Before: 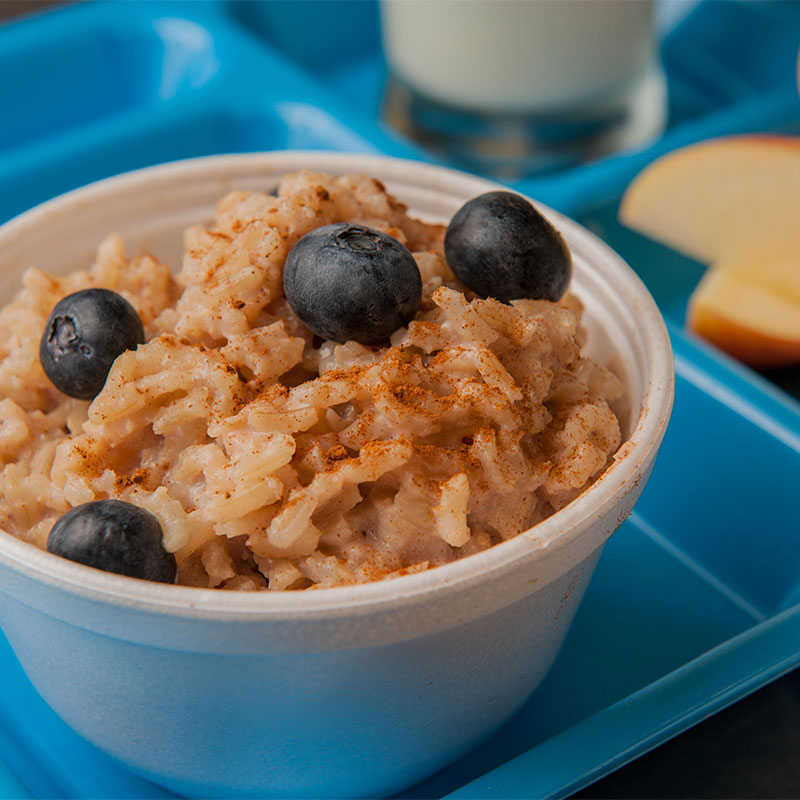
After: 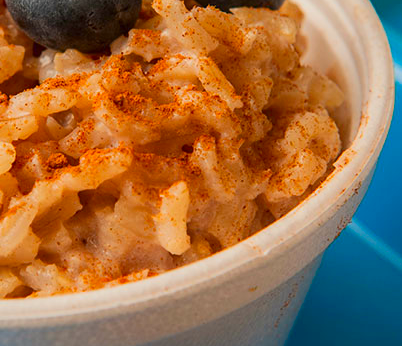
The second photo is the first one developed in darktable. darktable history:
contrast brightness saturation: contrast 0.23, brightness 0.1, saturation 0.29
crop: left 35.03%, top 36.625%, right 14.663%, bottom 20.057%
shadows and highlights: white point adjustment 0.05, highlights color adjustment 55.9%, soften with gaussian
white balance: emerald 1
color calibration: output colorfulness [0, 0.315, 0, 0], x 0.341, y 0.355, temperature 5166 K
tone equalizer: on, module defaults
color balance rgb: perceptual saturation grading › global saturation -0.31%, global vibrance -8%, contrast -13%, saturation formula JzAzBz (2021)
